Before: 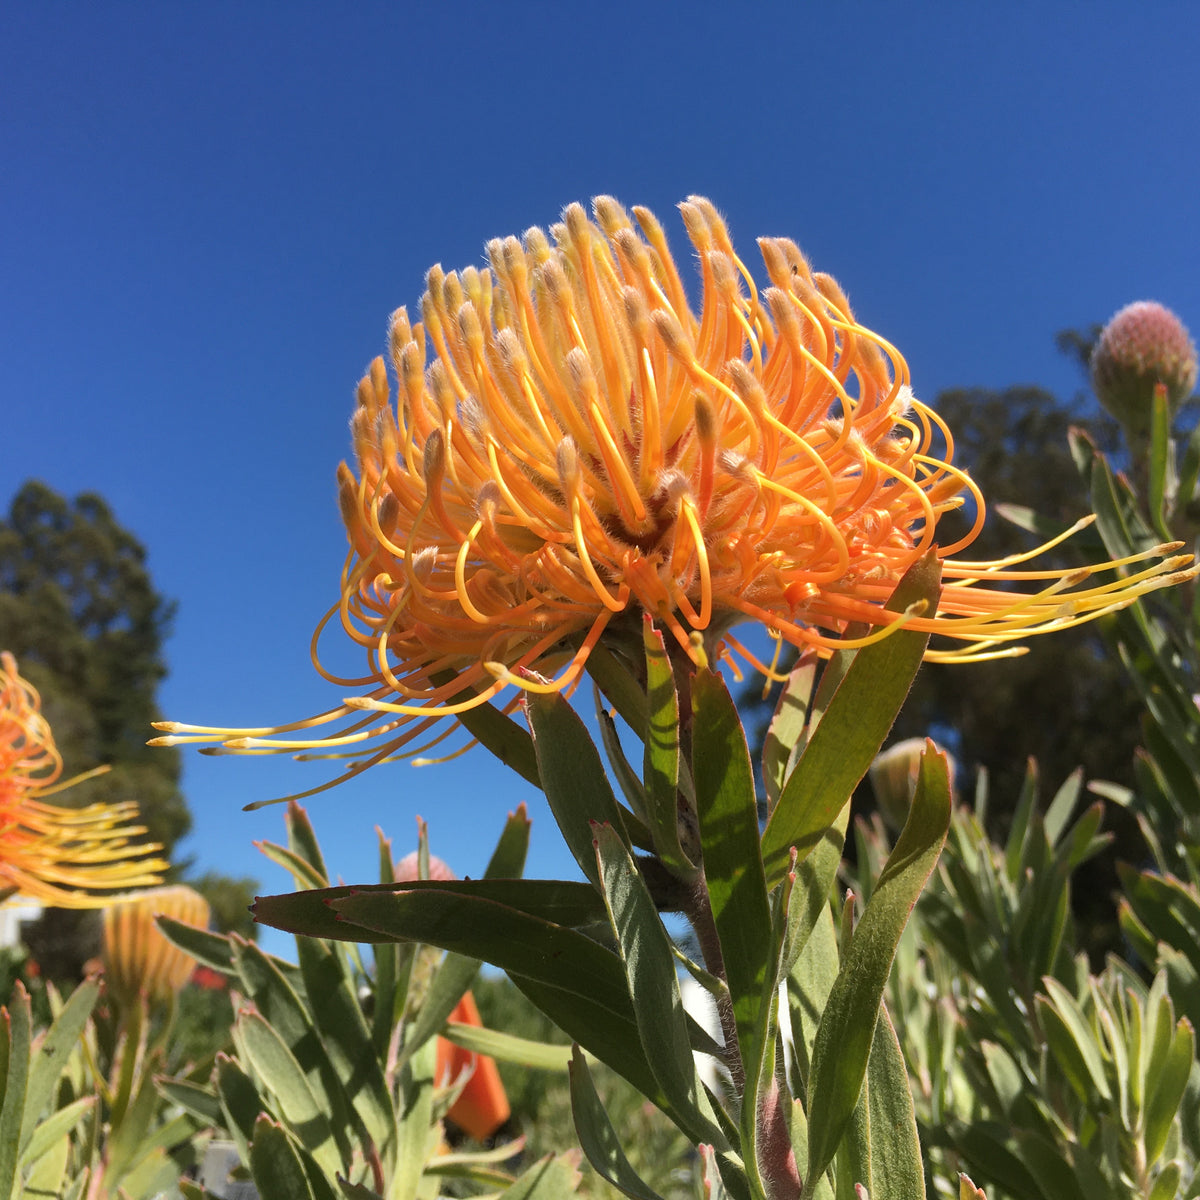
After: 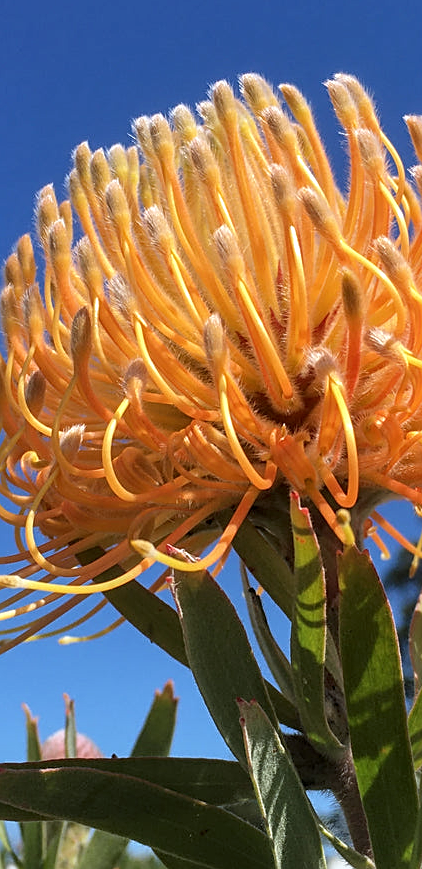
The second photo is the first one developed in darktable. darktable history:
sharpen: on, module defaults
crop and rotate: left 29.476%, top 10.214%, right 35.32%, bottom 17.333%
local contrast: on, module defaults
white balance: red 0.967, blue 1.049
